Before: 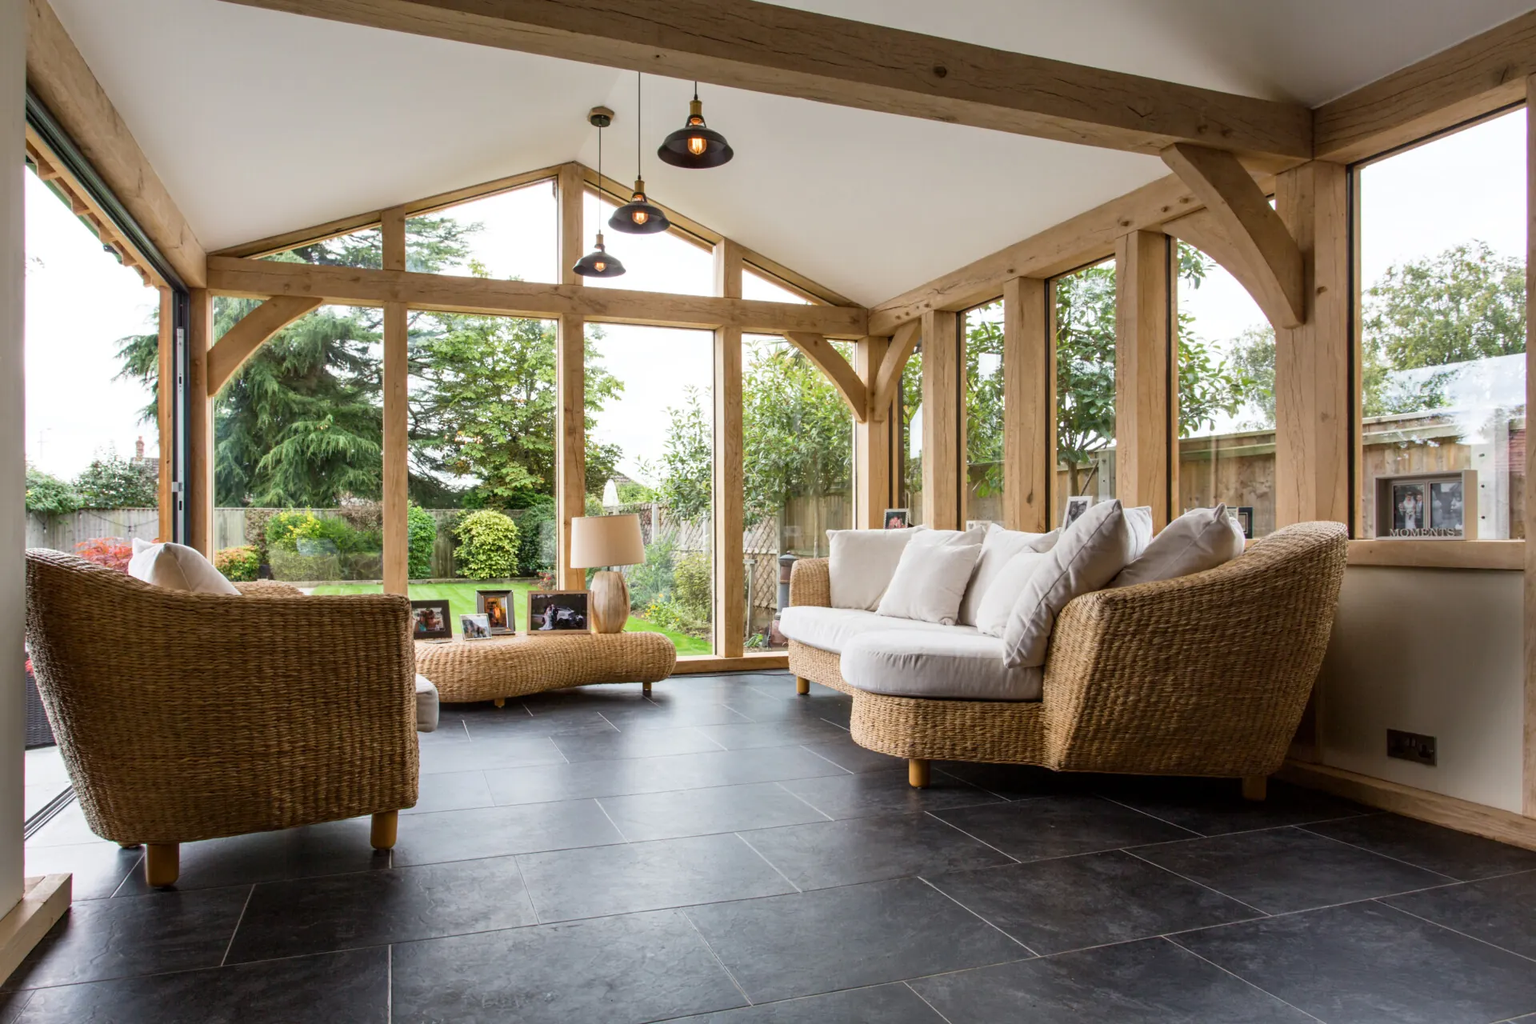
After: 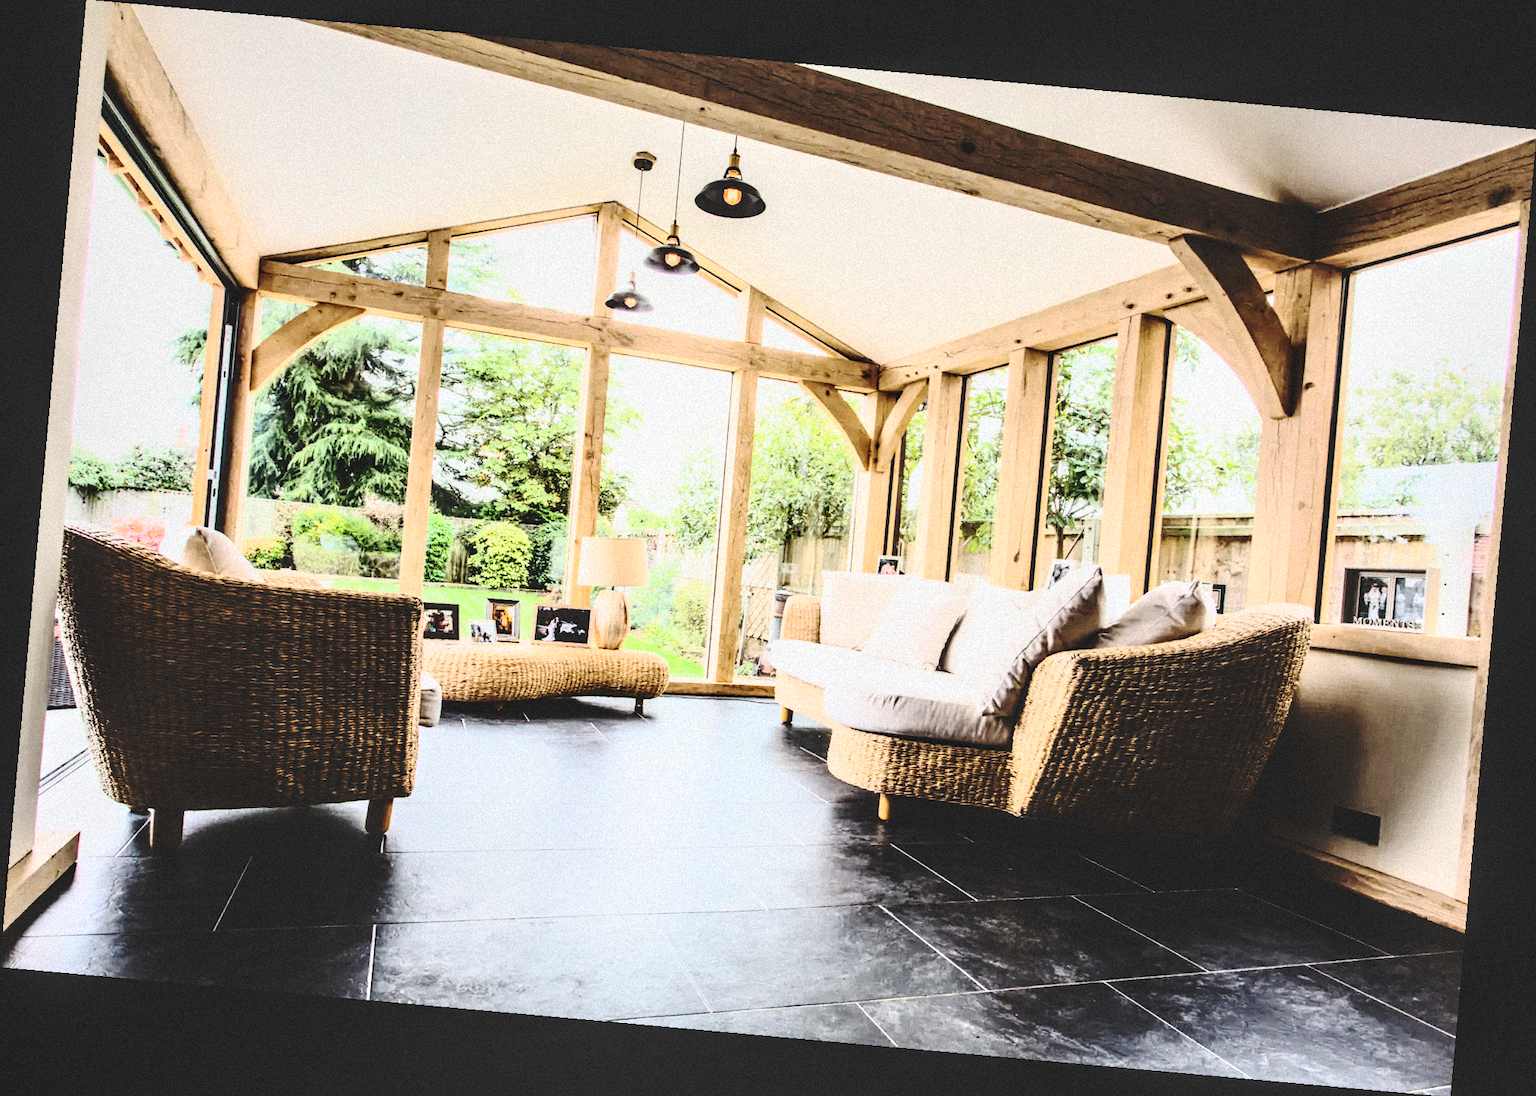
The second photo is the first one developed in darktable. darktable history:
color correction: saturation 0.99
base curve: curves: ch0 [(0, 0.024) (0.055, 0.065) (0.121, 0.166) (0.236, 0.319) (0.693, 0.726) (1, 1)], preserve colors none
rgb curve: curves: ch0 [(0, 0) (0.21, 0.15) (0.24, 0.21) (0.5, 0.75) (0.75, 0.96) (0.89, 0.99) (1, 1)]; ch1 [(0, 0.02) (0.21, 0.13) (0.25, 0.2) (0.5, 0.67) (0.75, 0.9) (0.89, 0.97) (1, 1)]; ch2 [(0, 0.02) (0.21, 0.13) (0.25, 0.2) (0.5, 0.67) (0.75, 0.9) (0.89, 0.97) (1, 1)], compensate middle gray true
rotate and perspective: rotation 5.12°, automatic cropping off
contrast brightness saturation: contrast 0.28
sharpen: radius 2.883, amount 0.868, threshold 47.523
grain: mid-tones bias 0%
local contrast: on, module defaults
